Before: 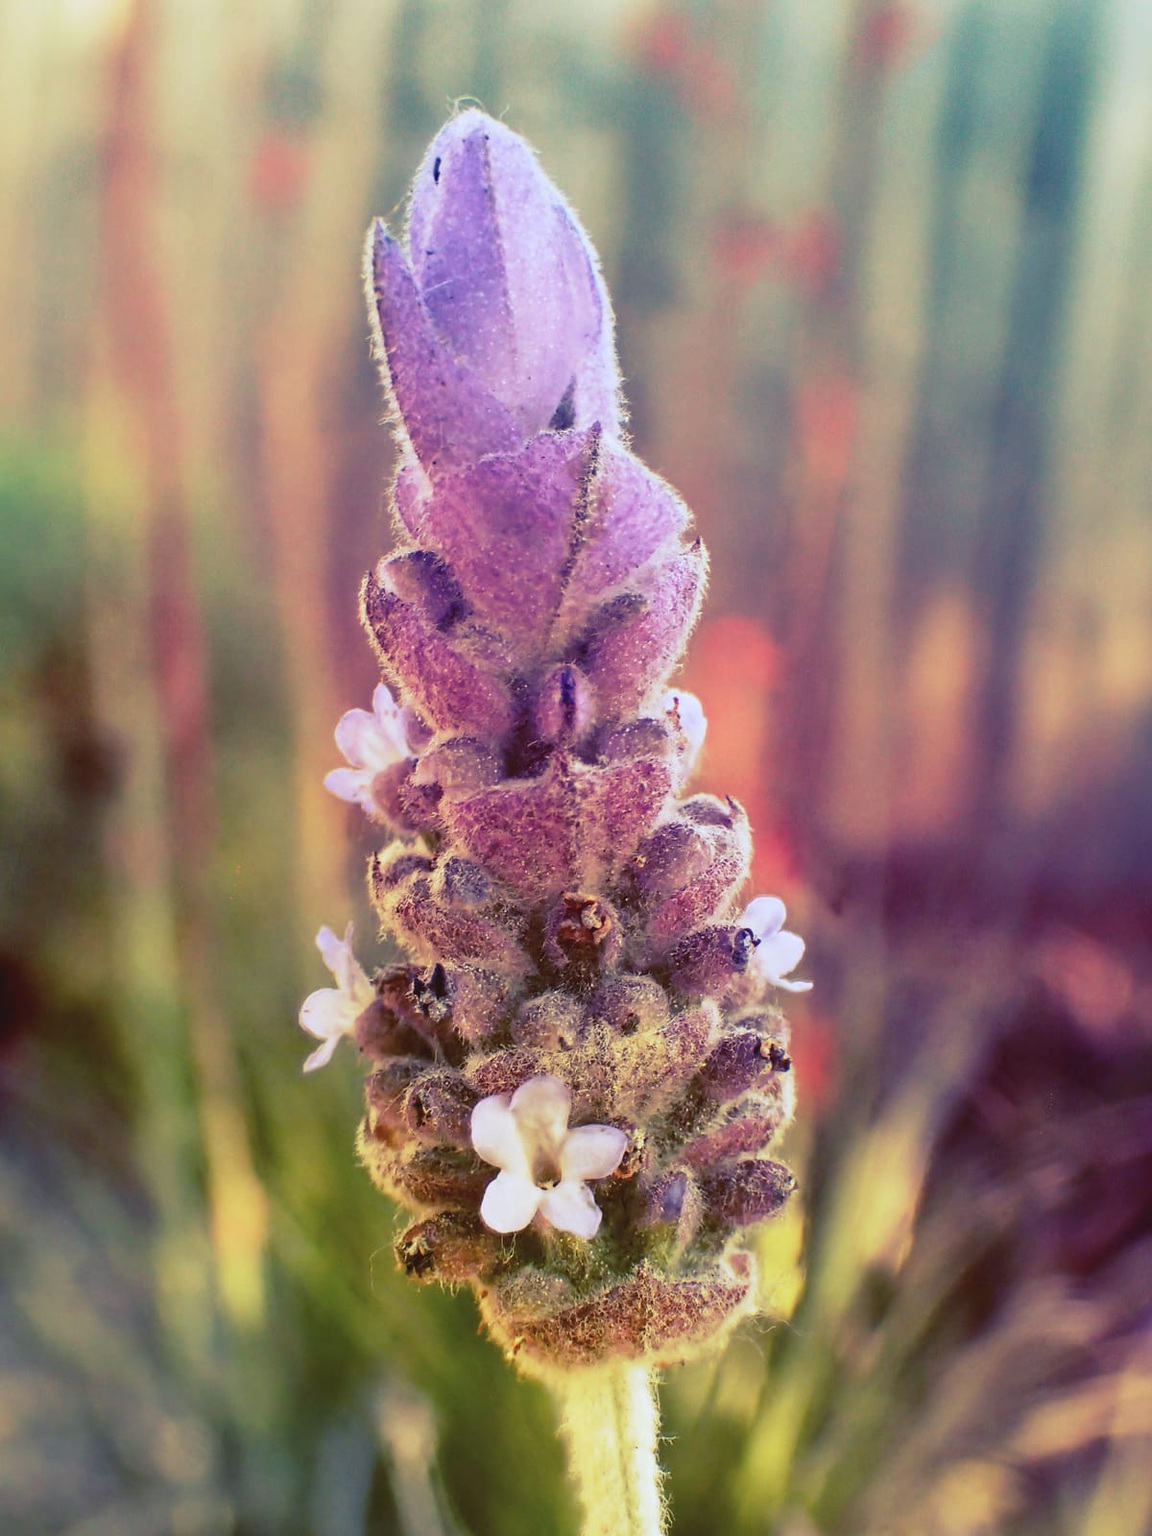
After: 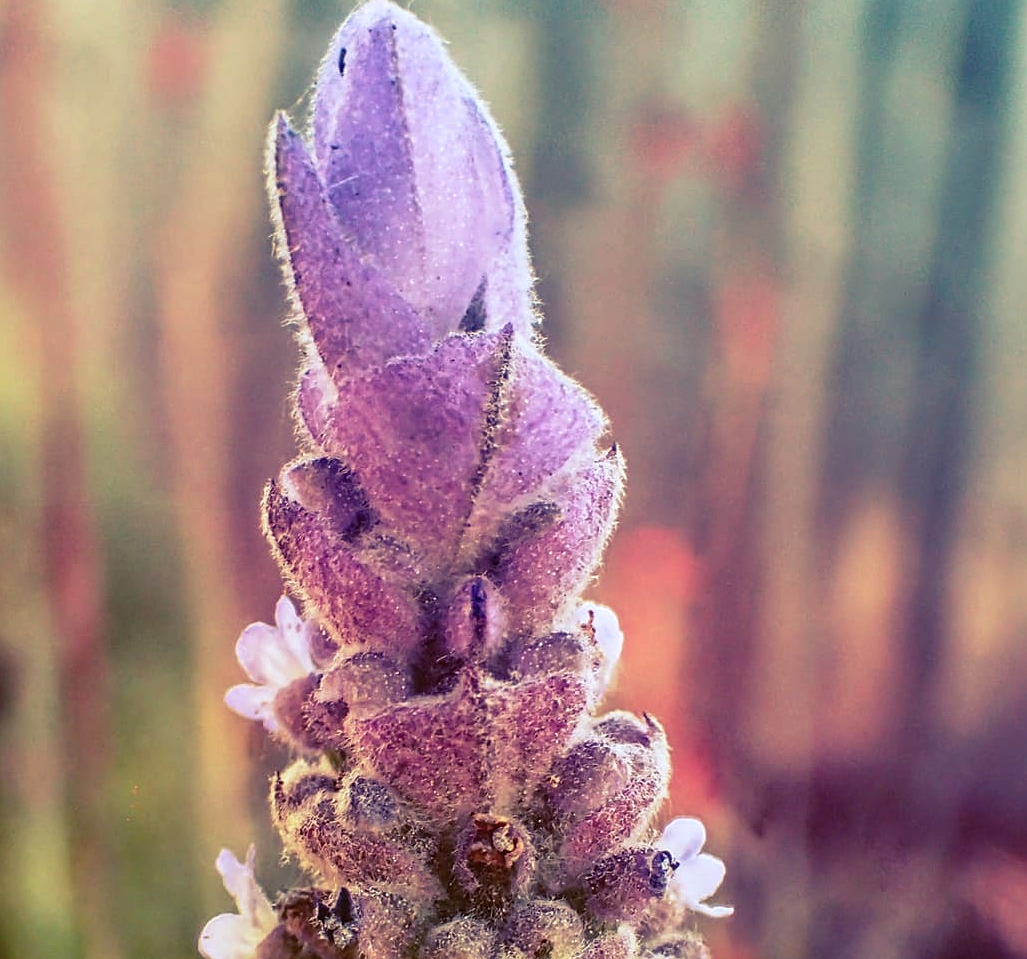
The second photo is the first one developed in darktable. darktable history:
crop and rotate: left 9.417%, top 7.303%, right 4.999%, bottom 32.746%
local contrast: on, module defaults
sharpen: on, module defaults
